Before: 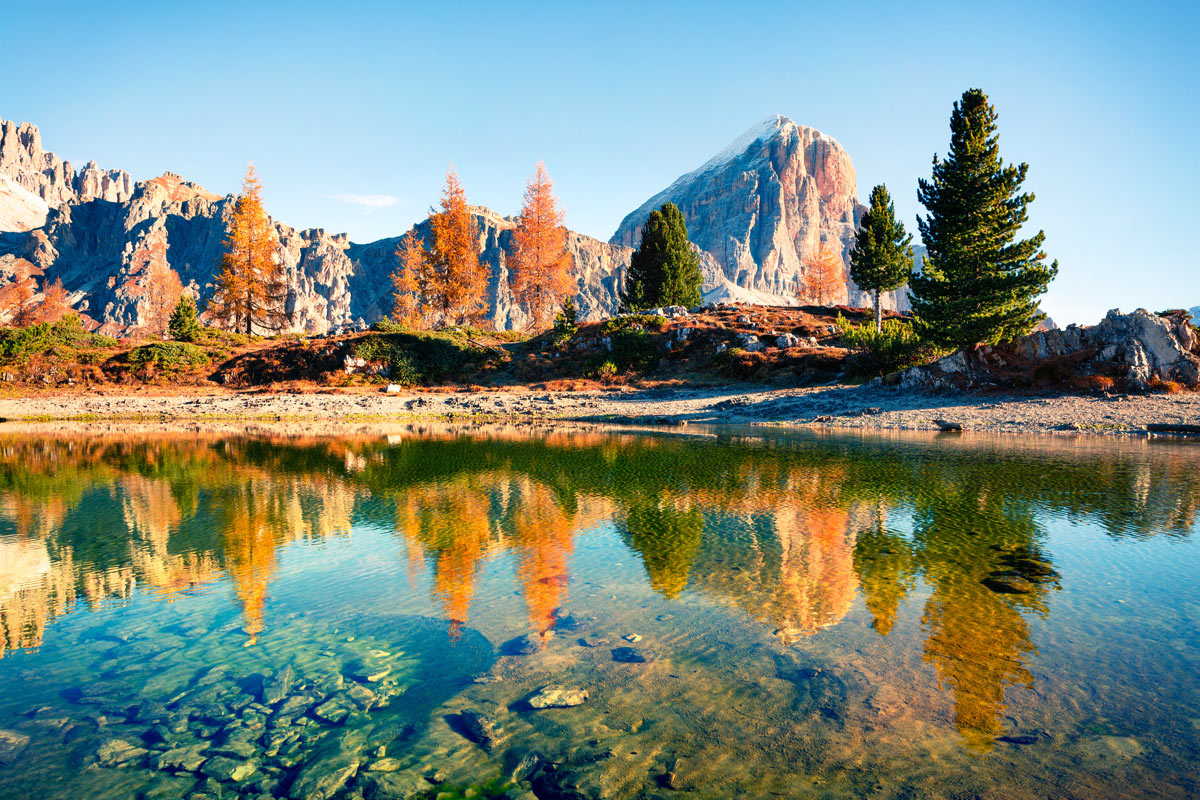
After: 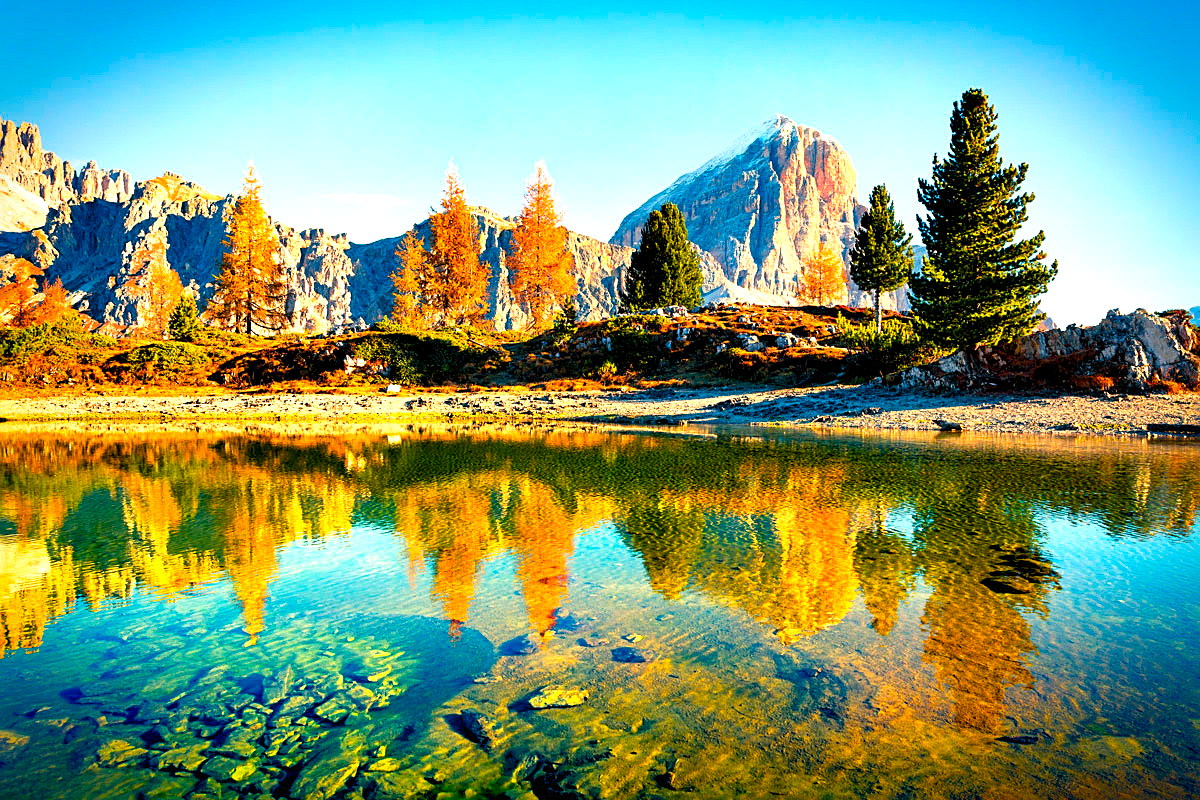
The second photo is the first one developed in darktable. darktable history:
vignetting: saturation 0.373, automatic ratio true, dithering 8-bit output
sharpen: on, module defaults
color balance rgb: power › chroma 2.484%, power › hue 68.06°, global offset › luminance -0.896%, linear chroma grading › global chroma 14.519%, perceptual saturation grading › global saturation 25.548%, global vibrance 9.632%
exposure: exposure 0.61 EV, compensate highlight preservation false
